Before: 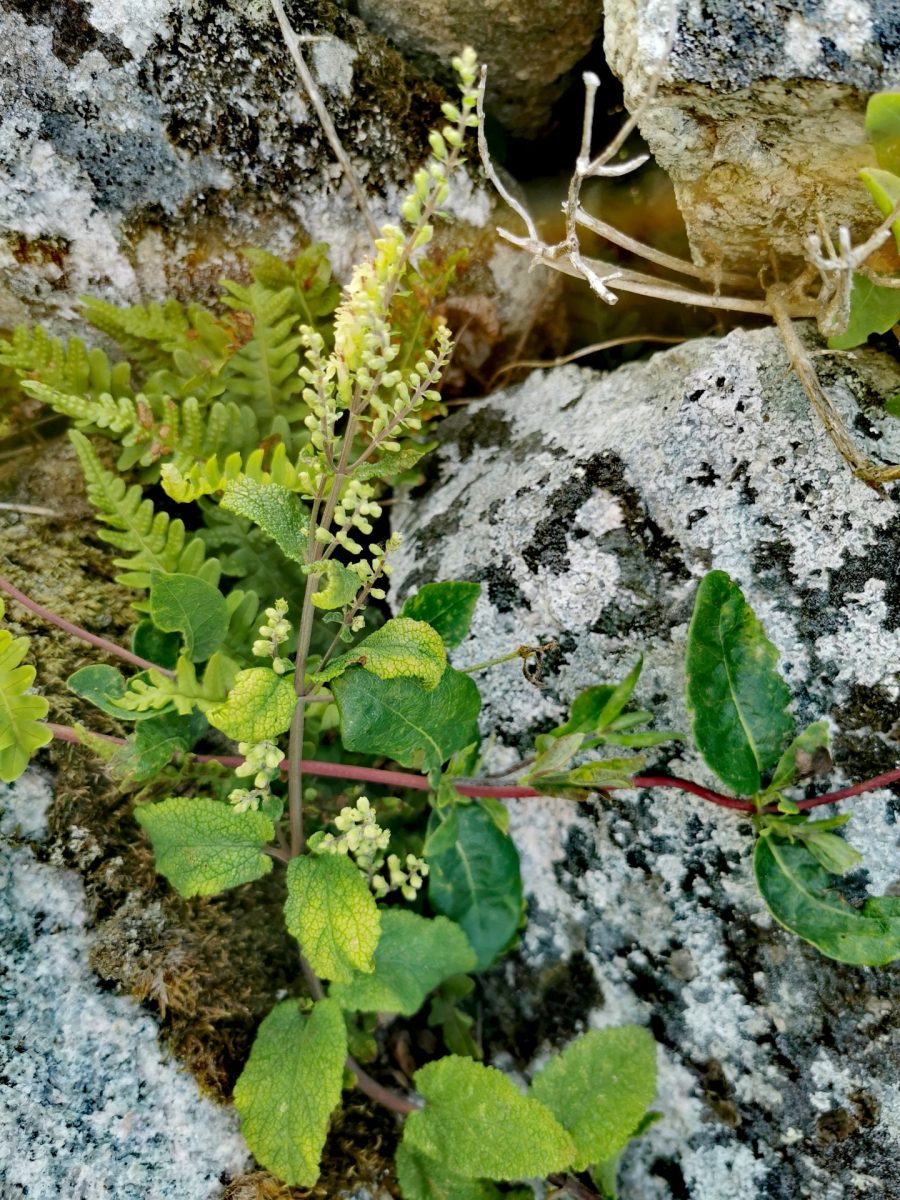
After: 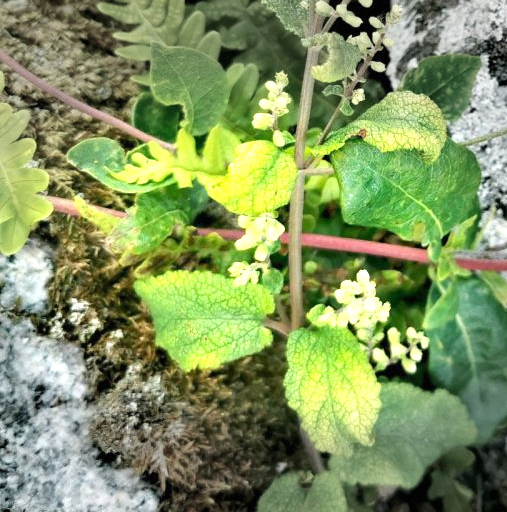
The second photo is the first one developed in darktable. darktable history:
tone equalizer: edges refinement/feathering 500, mask exposure compensation -1.57 EV, preserve details no
vignetting: fall-off start 70.08%, width/height ratio 1.335
exposure: black level correction 0, exposure 1.367 EV, compensate exposure bias true, compensate highlight preservation false
crop: top 43.996%, right 43.625%, bottom 13.316%
